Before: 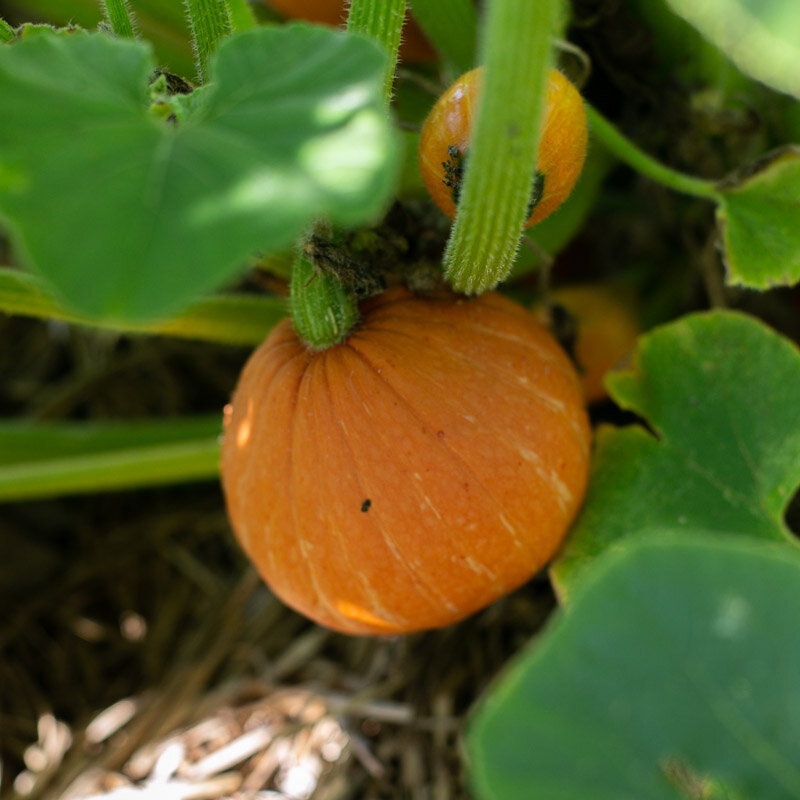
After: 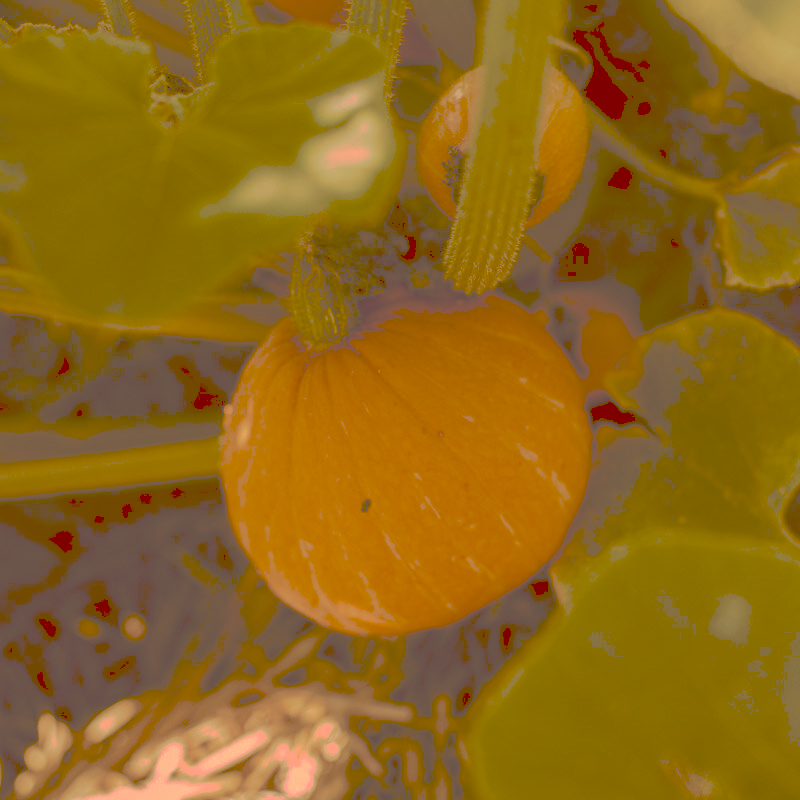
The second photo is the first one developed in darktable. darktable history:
tone curve: curves: ch0 [(0, 0) (0.003, 0.322) (0.011, 0.327) (0.025, 0.345) (0.044, 0.365) (0.069, 0.378) (0.1, 0.391) (0.136, 0.403) (0.177, 0.412) (0.224, 0.429) (0.277, 0.448) (0.335, 0.474) (0.399, 0.503) (0.468, 0.537) (0.543, 0.57) (0.623, 0.61) (0.709, 0.653) (0.801, 0.699) (0.898, 0.75) (1, 1)], preserve colors none
color look up table: target L [96.47, 85, 88.94, 79.45, 75.85, 63.19, 69.02, 71.4, 66.75, 48.12, 52.43, 57, 41.42, 18.89, 5.6, 204.45, 78.59, 68.57, 61.8, 62.06, 59.51, 50.6, 48.87, 38.15, 25.82, 25.2, 19.92, 88.04, 81.83, 75.97, 66.44, 64.98, 60.09, 62.16, 46.29, 50.81, 35.33, 38.66, 40.14, 27.17, 13.52, 88.06, 74.59, 70.76, 75.11, 54.87, 48.39, 27.76, 15.59], target a [15.31, 11.64, 21.99, 17.77, -13.19, -39.73, -0.479, 4.096, 6.353, -21.86, 23.7, 17.67, -0.762, 13.56, 22.1, 0.001, 28.45, 60.73, 41.75, 58.86, 29.68, 87.51, 74.28, 43.75, 37.42, 63.23, 57.51, 27.76, 40.51, 57.11, 32.81, 89.02, 82.85, 39.06, 28.79, 66.56, 15.19, 36.79, 65.96, 63.45, 40.83, 10.65, -31.2, -4.726, 19.45, 6.654, 3.226, 16.03, 30.96], target b [52.62, 88.75, 75.82, 133.72, 54.21, 88.89, 114.7, 55.25, 105.61, 75.34, 89.76, 87.41, 70.84, 32.23, 9.355, -0.003, 105.55, 60.41, 100.14, 94.02, 64.56, 86.55, 81.19, 64.93, 44.1, 43.04, 33.86, 38.18, 51.64, 31.11, 29.53, 12.97, 36.32, 32.41, 59.51, 22, 3.434, 45.7, 65.84, 26.13, 22.8, 43, 39.06, 30.71, 48.76, 48.67, 15.83, 47.08, 26.27], num patches 49
